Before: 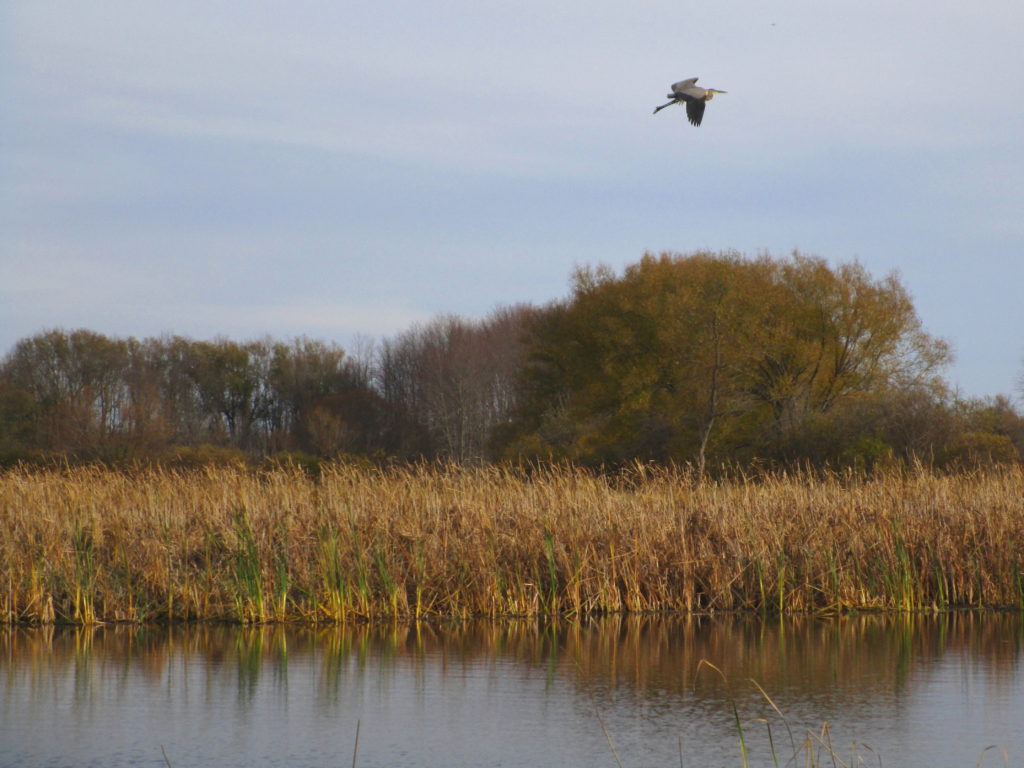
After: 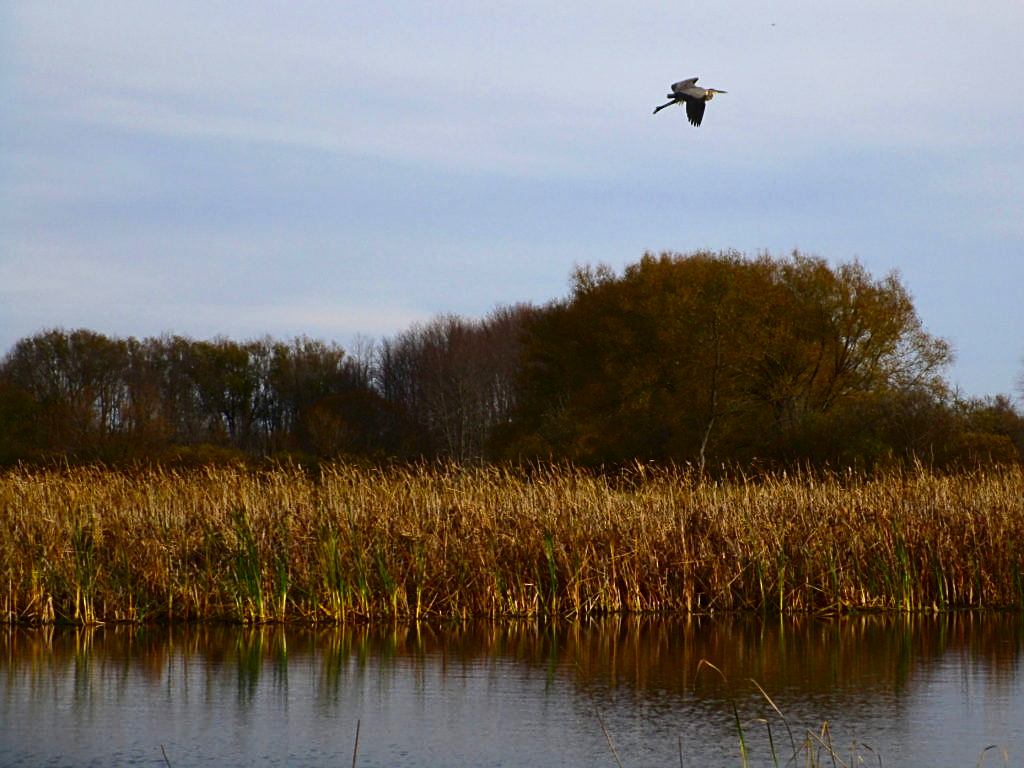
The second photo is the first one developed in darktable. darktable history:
contrast brightness saturation: contrast 0.22, brightness -0.19, saturation 0.24
sharpen: on, module defaults
